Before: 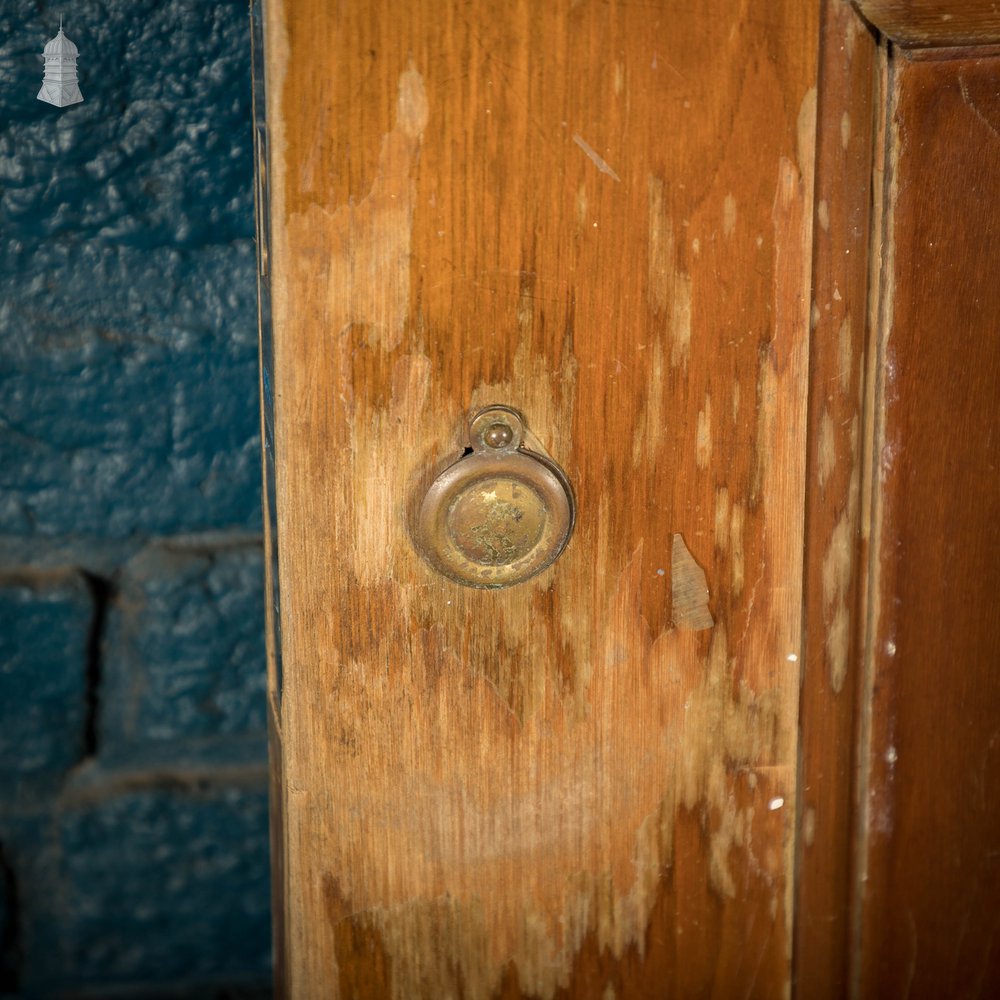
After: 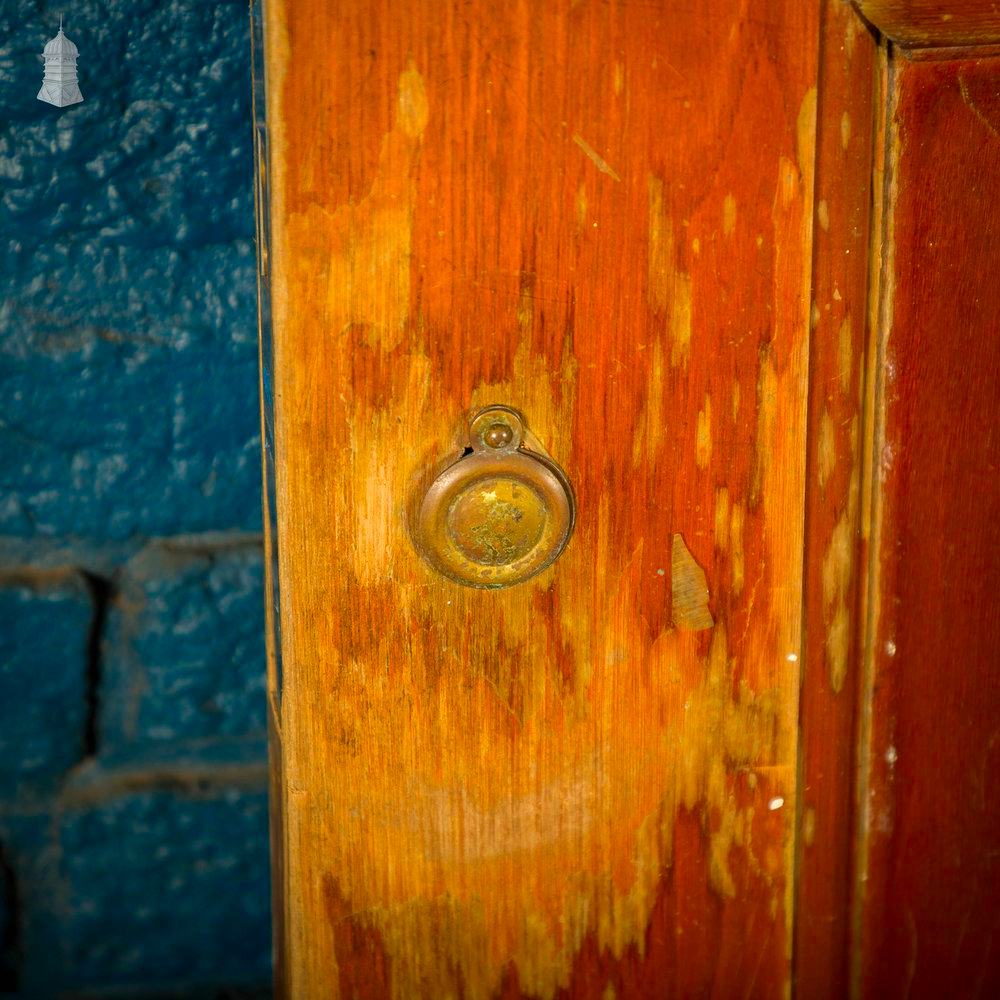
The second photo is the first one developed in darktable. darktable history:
color correction: highlights b* -0.033, saturation 1.81
